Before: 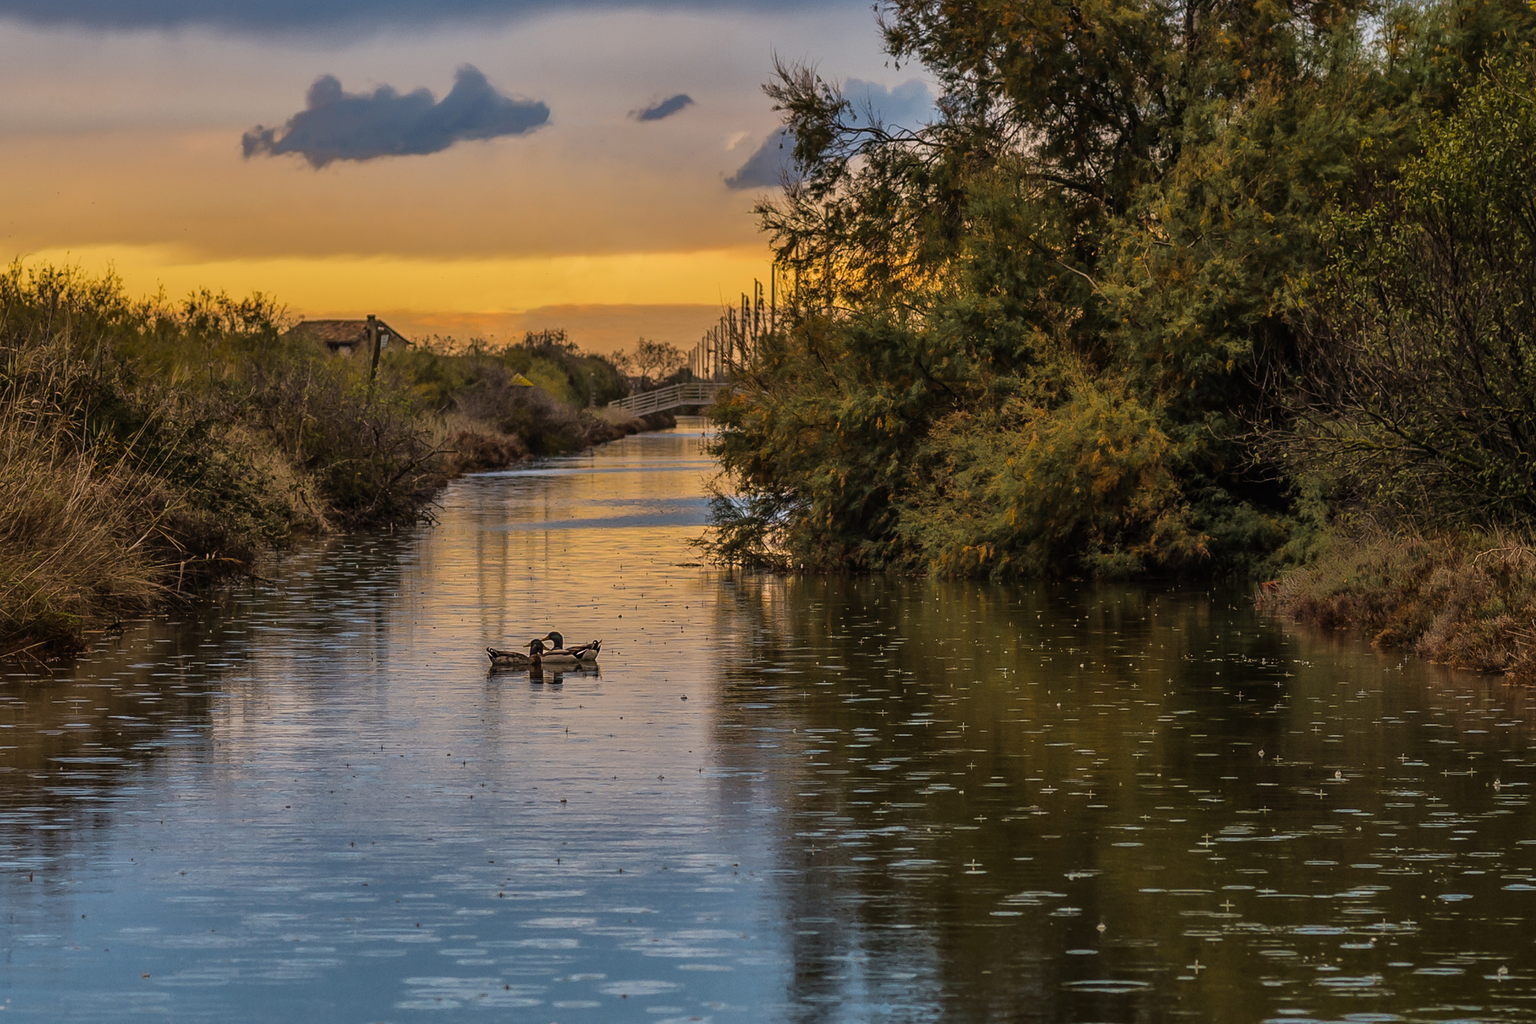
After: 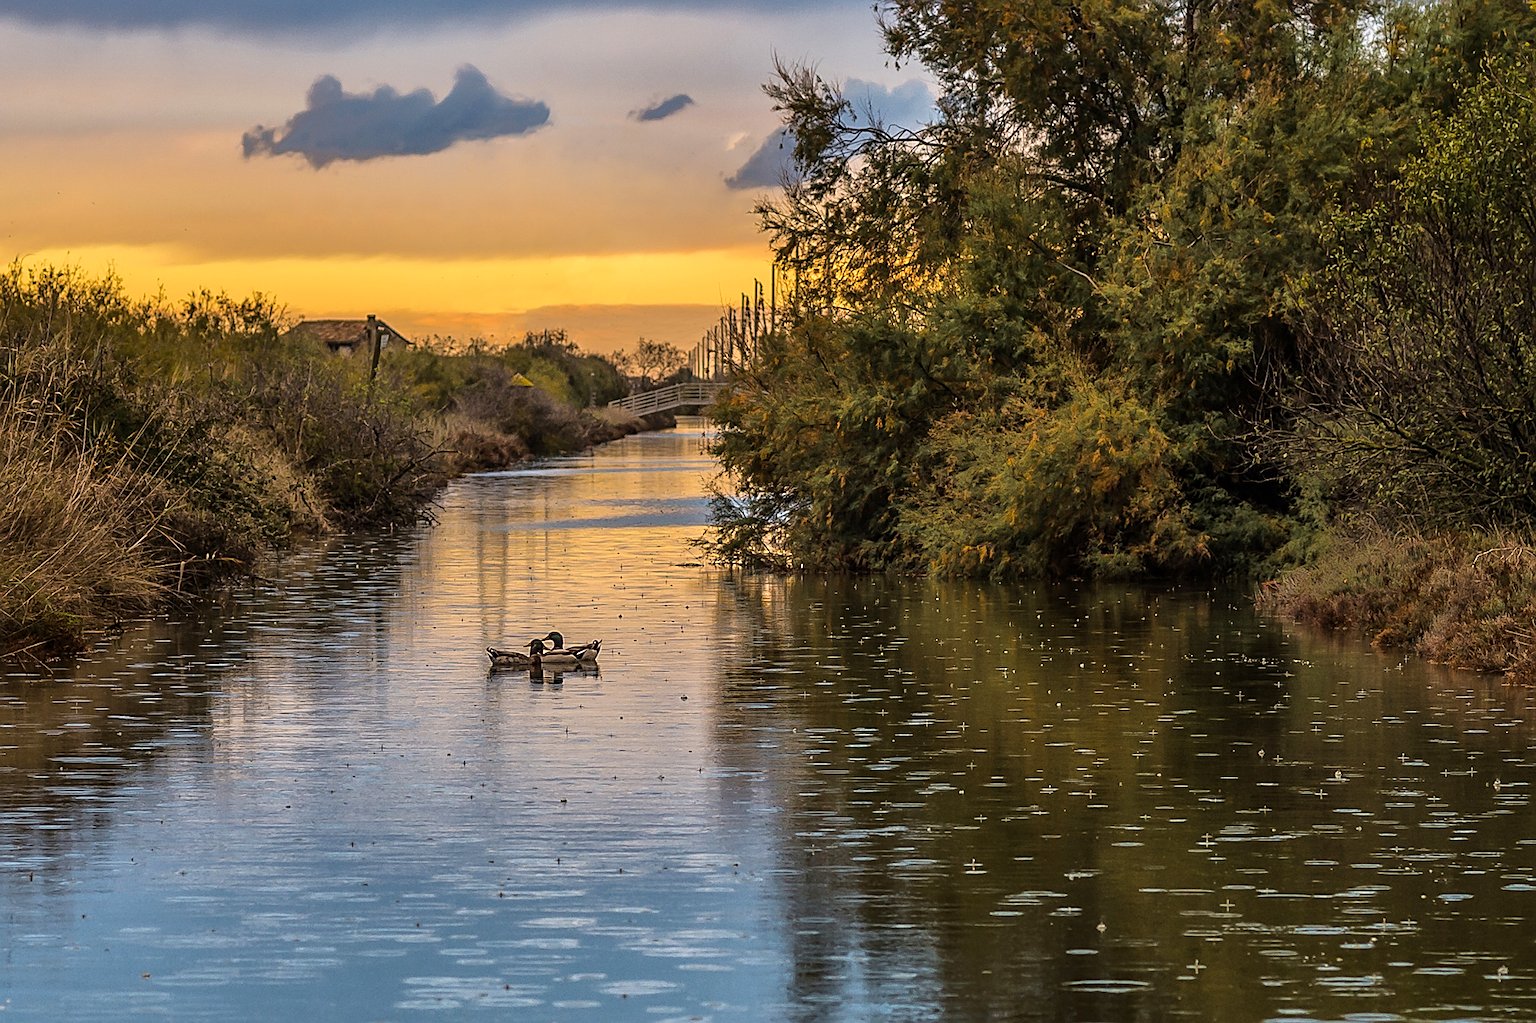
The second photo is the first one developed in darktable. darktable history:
exposure: black level correction 0.001, exposure 0.498 EV, compensate exposure bias true, compensate highlight preservation false
sharpen: on, module defaults
